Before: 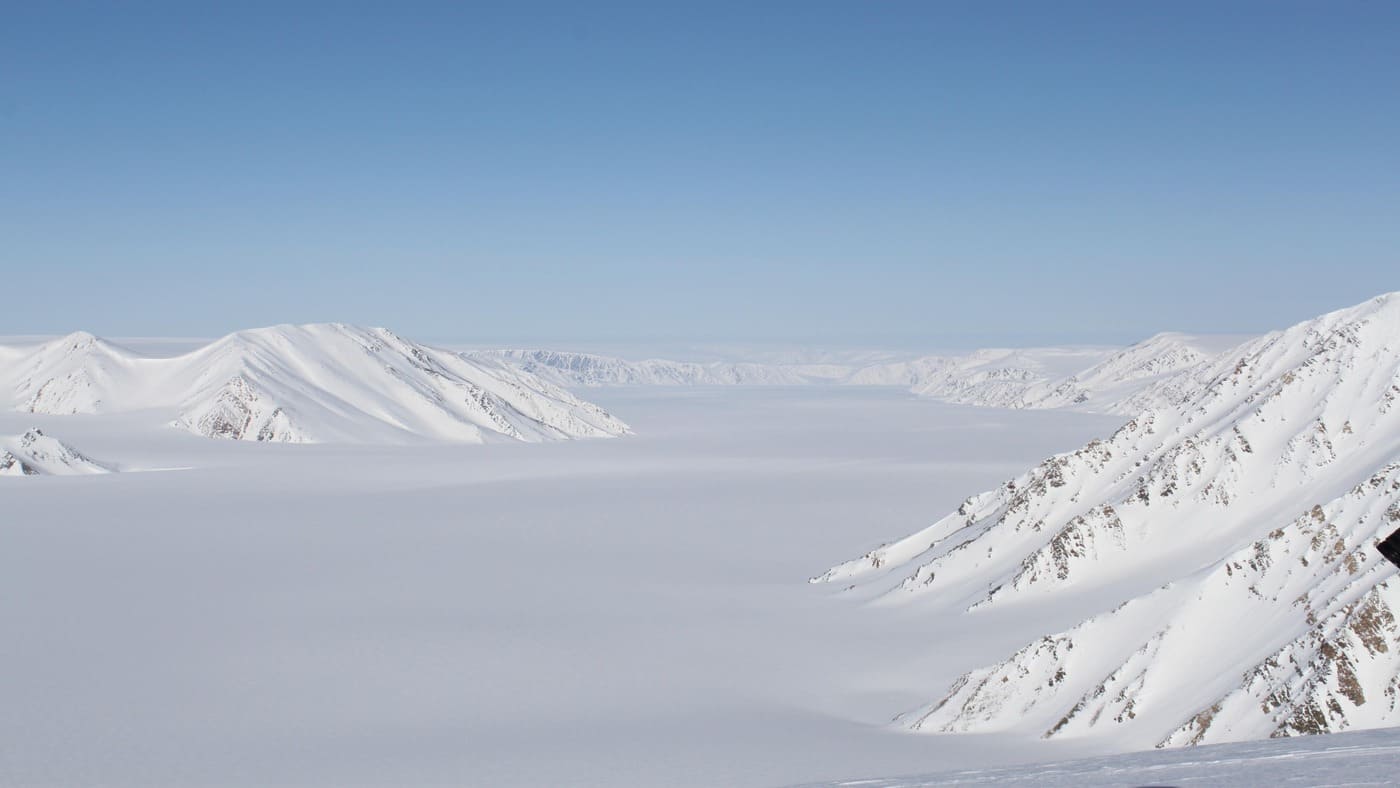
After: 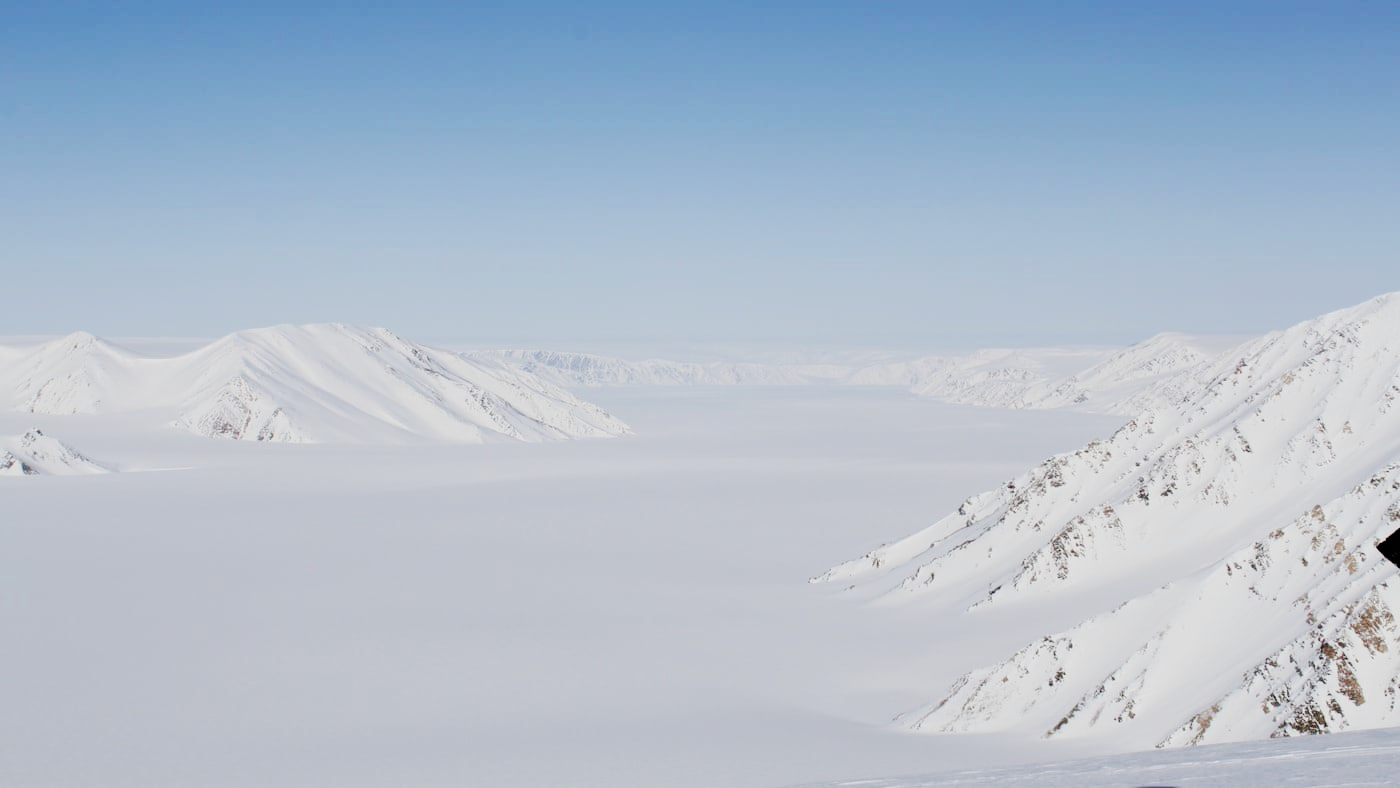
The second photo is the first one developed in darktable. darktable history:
tone curve: curves: ch0 [(0, 0) (0.003, 0) (0.011, 0.001) (0.025, 0.003) (0.044, 0.005) (0.069, 0.011) (0.1, 0.021) (0.136, 0.035) (0.177, 0.079) (0.224, 0.134) (0.277, 0.219) (0.335, 0.315) (0.399, 0.42) (0.468, 0.529) (0.543, 0.636) (0.623, 0.727) (0.709, 0.805) (0.801, 0.88) (0.898, 0.957) (1, 1)], preserve colors none
filmic rgb: black relative exposure -7.65 EV, white relative exposure 4.56 EV, hardness 3.61, contrast 0.991, preserve chrominance max RGB, iterations of high-quality reconstruction 0
